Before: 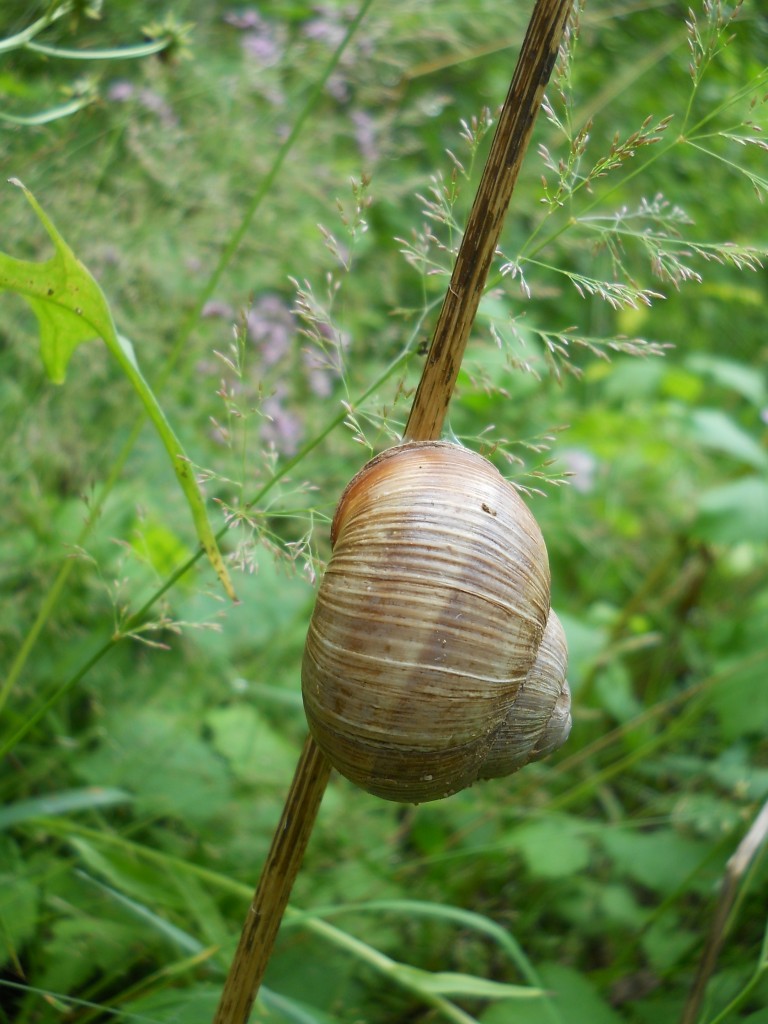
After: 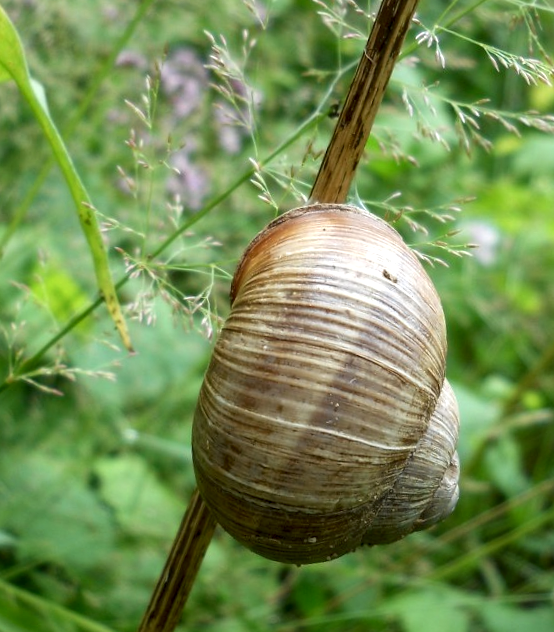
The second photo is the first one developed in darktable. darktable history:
local contrast: detail 150%
crop and rotate: angle -3.64°, left 9.888%, top 21.264%, right 11.949%, bottom 11.891%
